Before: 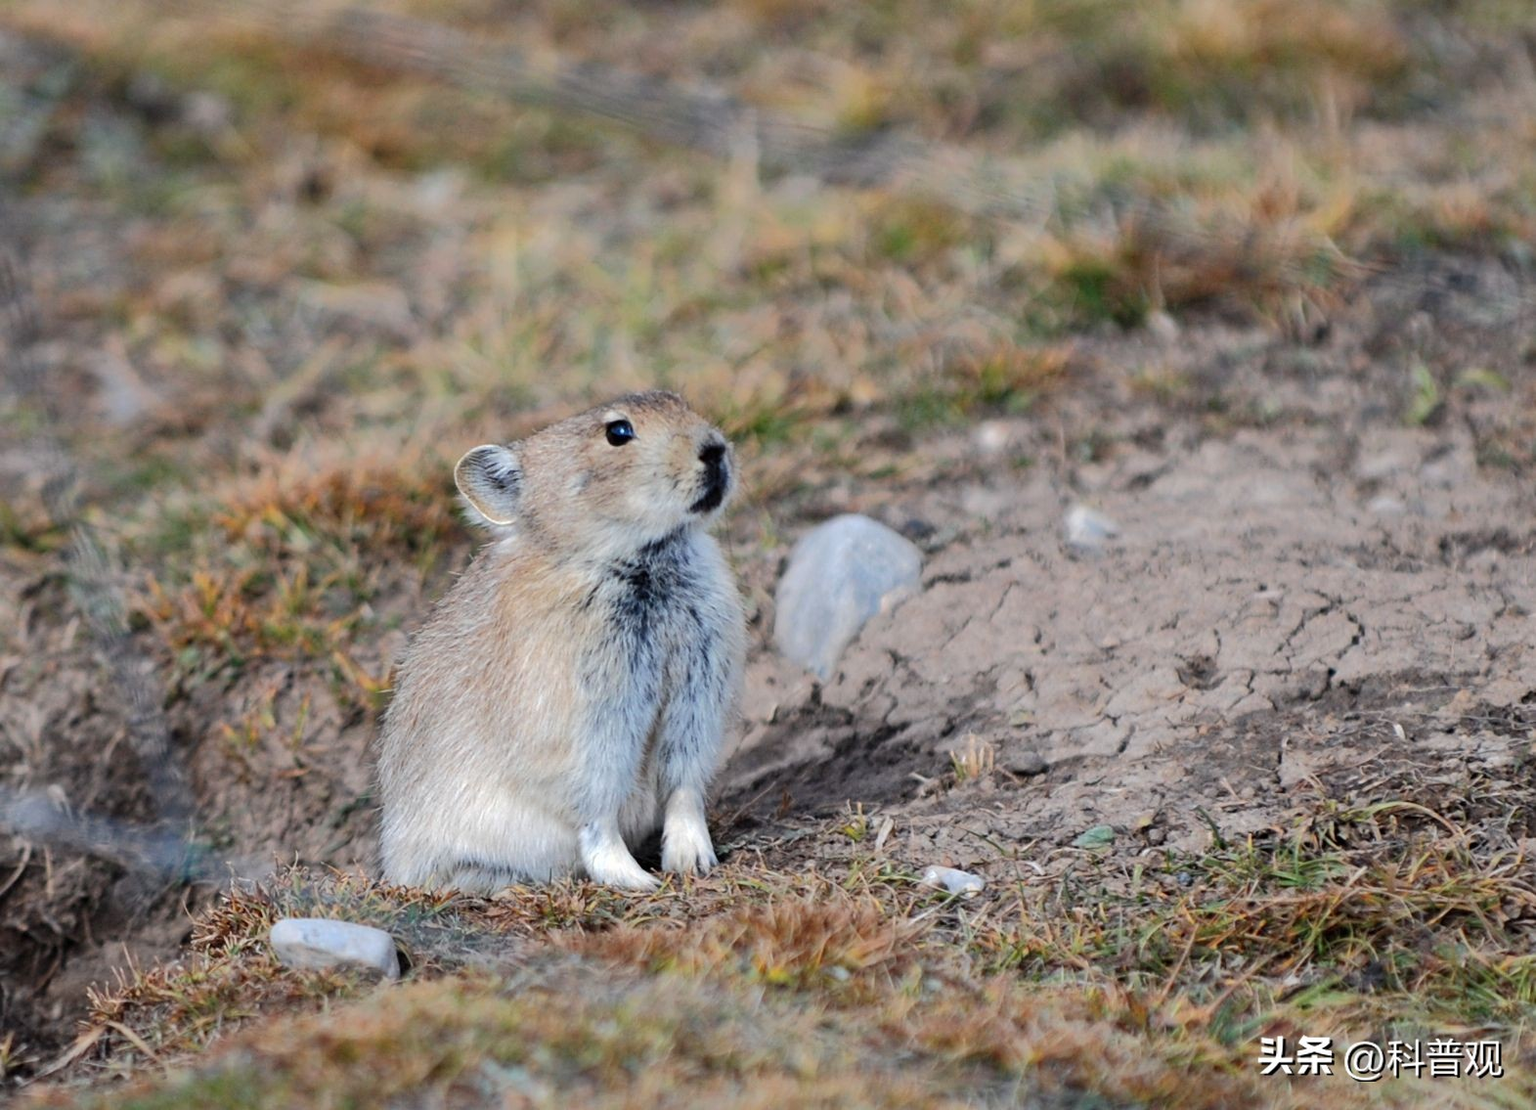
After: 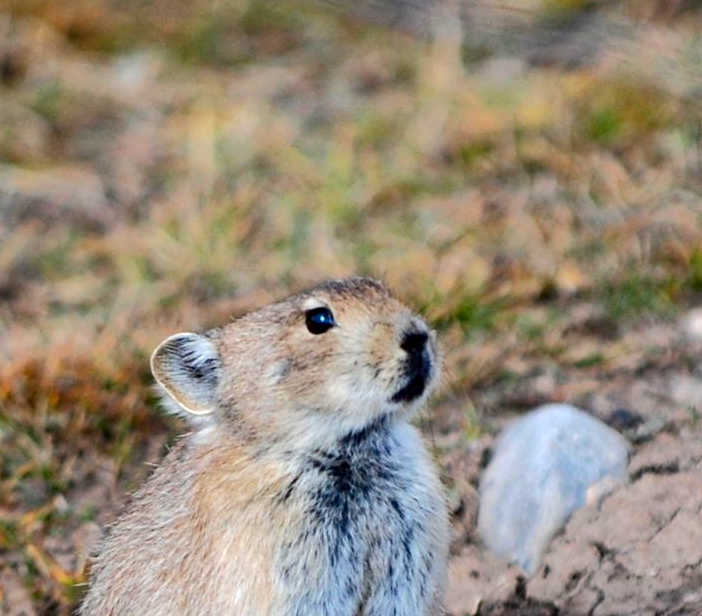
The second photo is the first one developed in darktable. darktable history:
crop: left 20.035%, top 10.824%, right 35.223%, bottom 34.861%
exposure: exposure 0.219 EV, compensate highlight preservation false
haze removal: compatibility mode true, adaptive false
contrast brightness saturation: contrast 0.133, brightness -0.045, saturation 0.158
